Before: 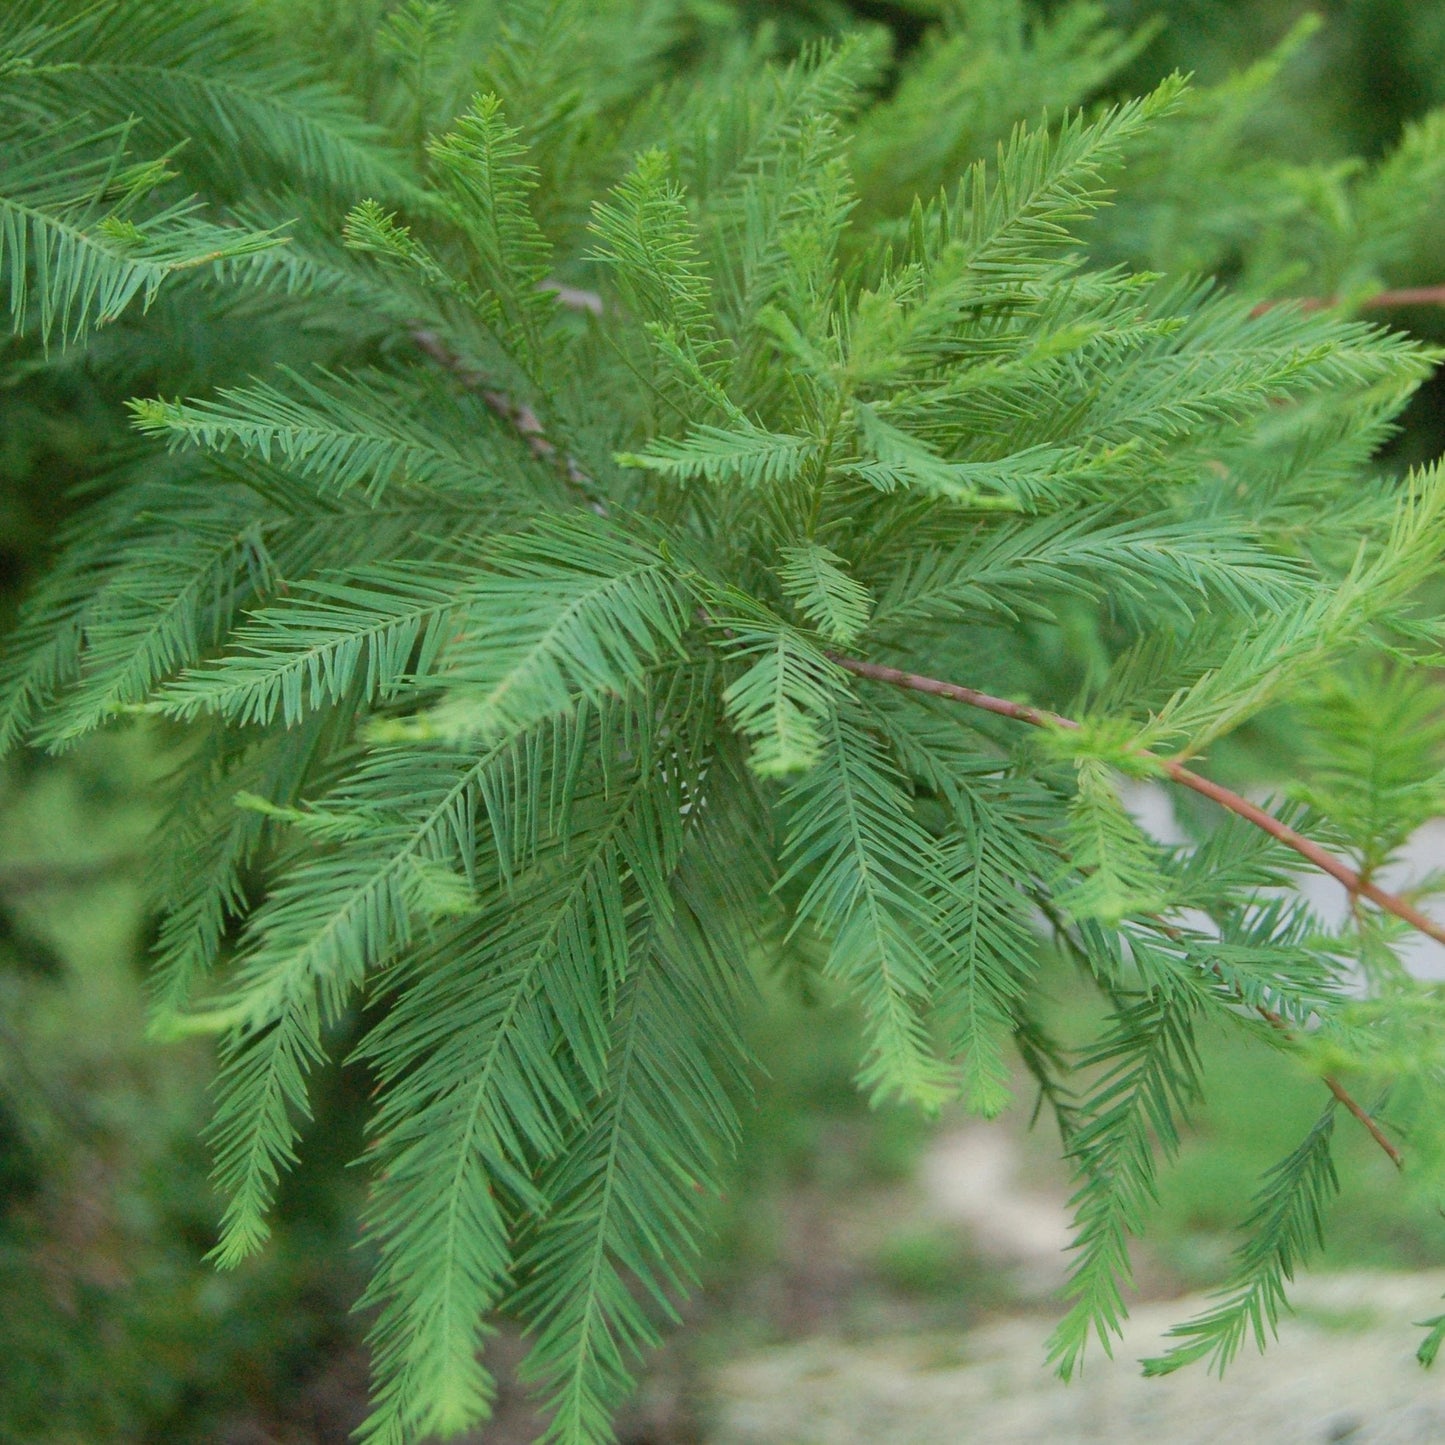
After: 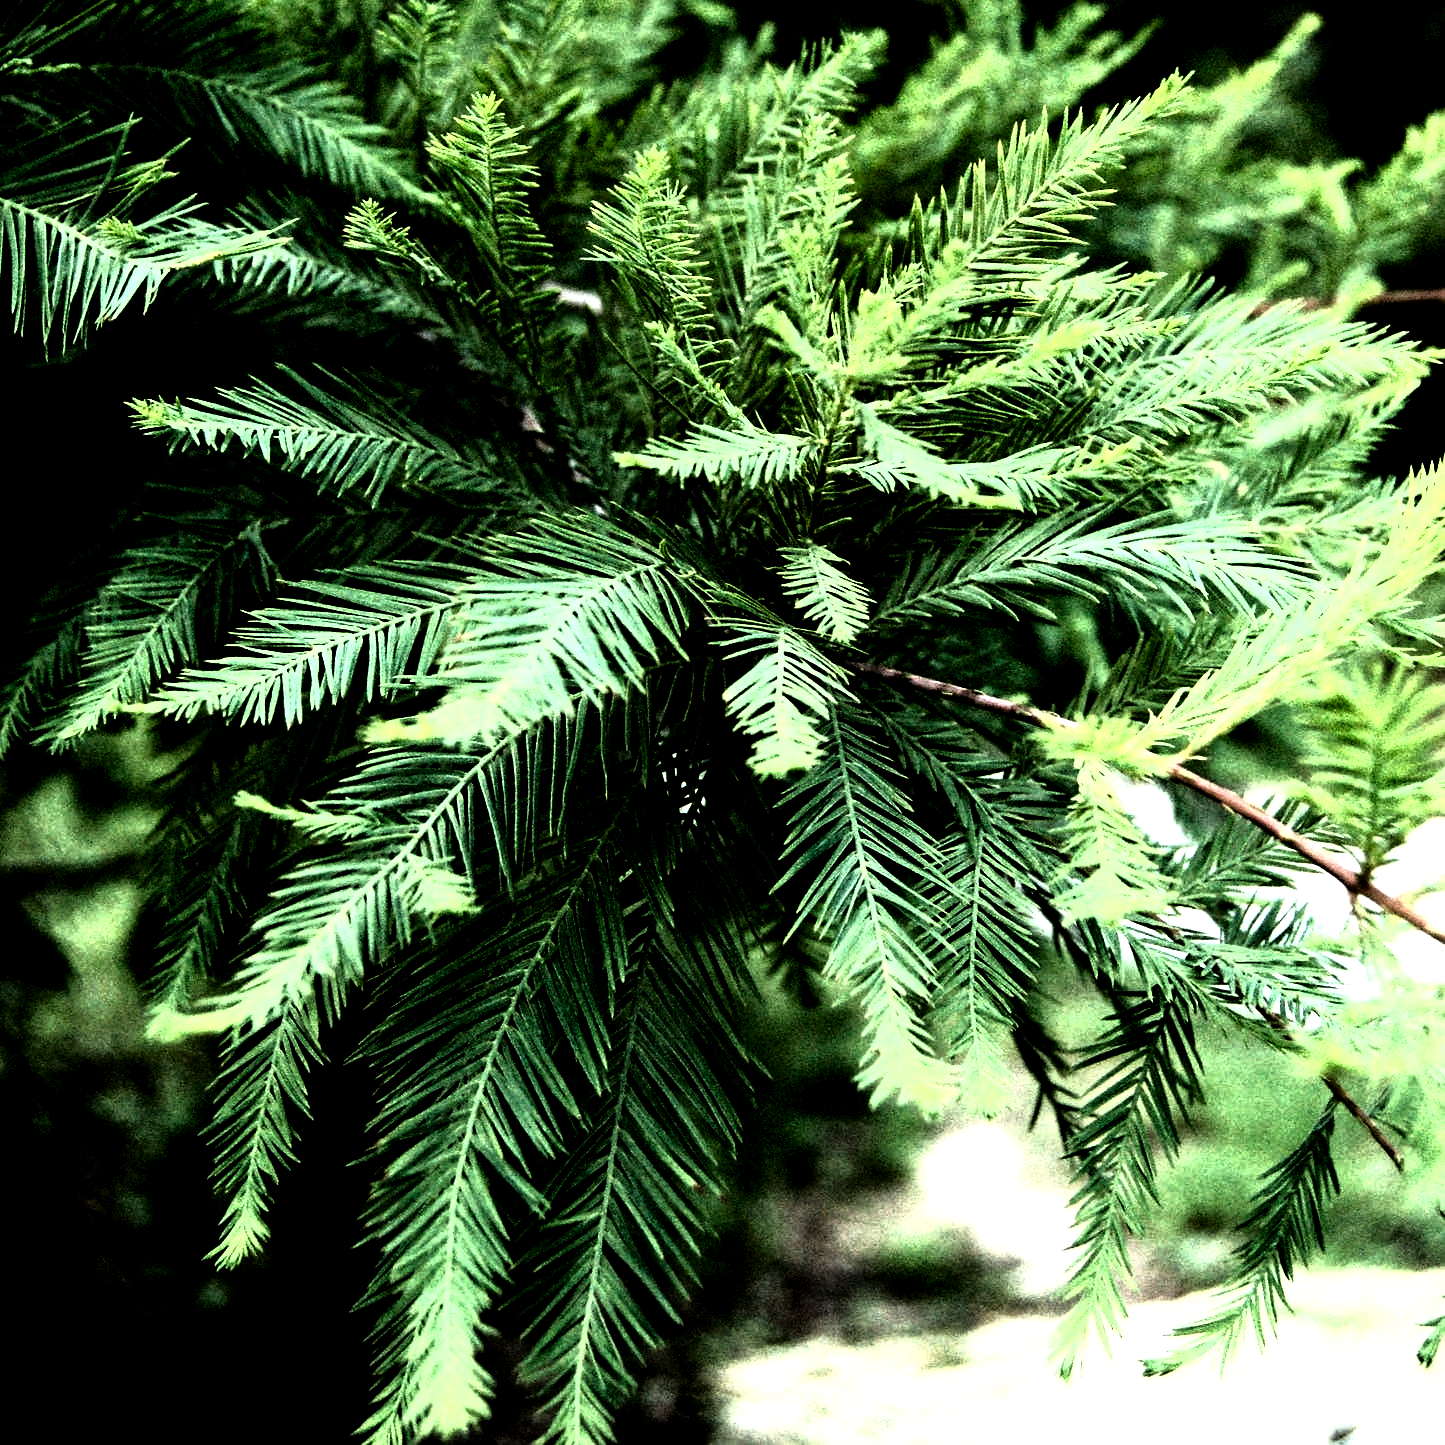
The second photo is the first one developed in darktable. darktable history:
levels: levels [0.052, 0.496, 0.908]
tone equalizer: -8 EV -0.733 EV, -7 EV -0.706 EV, -6 EV -0.625 EV, -5 EV -0.374 EV, -3 EV 0.399 EV, -2 EV 0.6 EV, -1 EV 0.699 EV, +0 EV 0.737 EV, edges refinement/feathering 500, mask exposure compensation -1.57 EV, preserve details no
tone curve: curves: ch0 [(0, 0) (0.003, 0.005) (0.011, 0.005) (0.025, 0.006) (0.044, 0.008) (0.069, 0.01) (0.1, 0.012) (0.136, 0.015) (0.177, 0.019) (0.224, 0.017) (0.277, 0.015) (0.335, 0.018) (0.399, 0.043) (0.468, 0.118) (0.543, 0.349) (0.623, 0.591) (0.709, 0.88) (0.801, 0.983) (0.898, 0.973) (1, 1)], color space Lab, independent channels, preserve colors none
